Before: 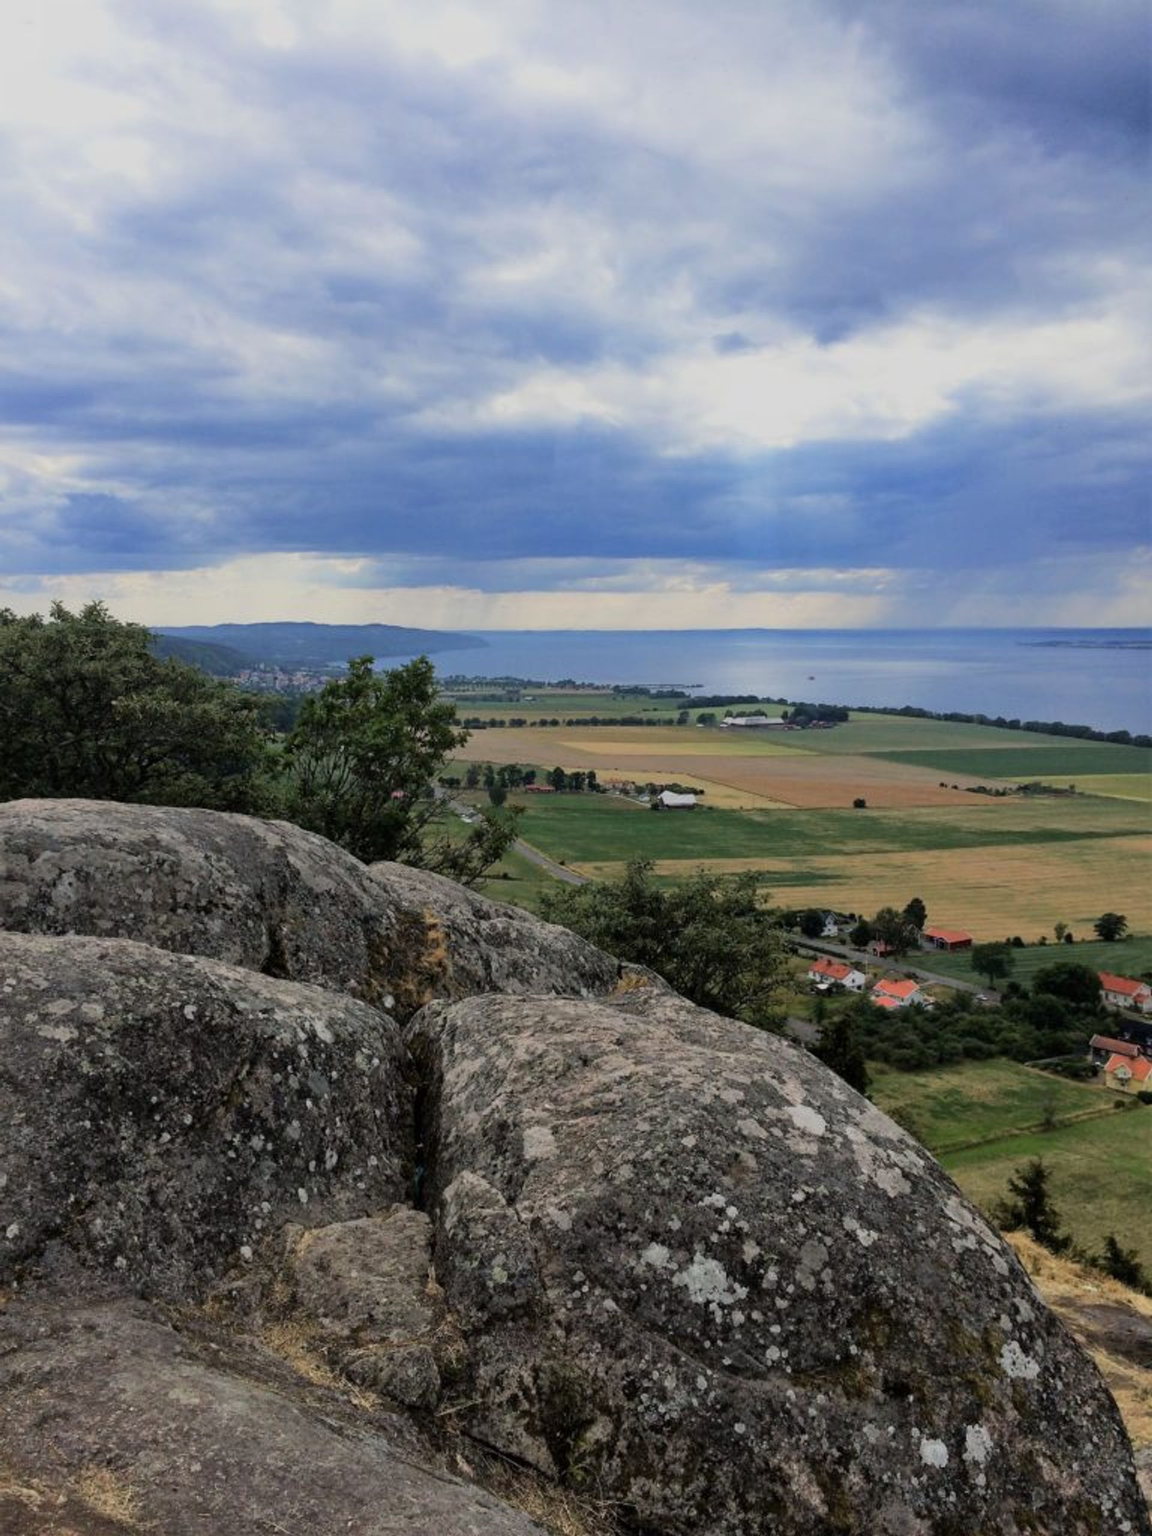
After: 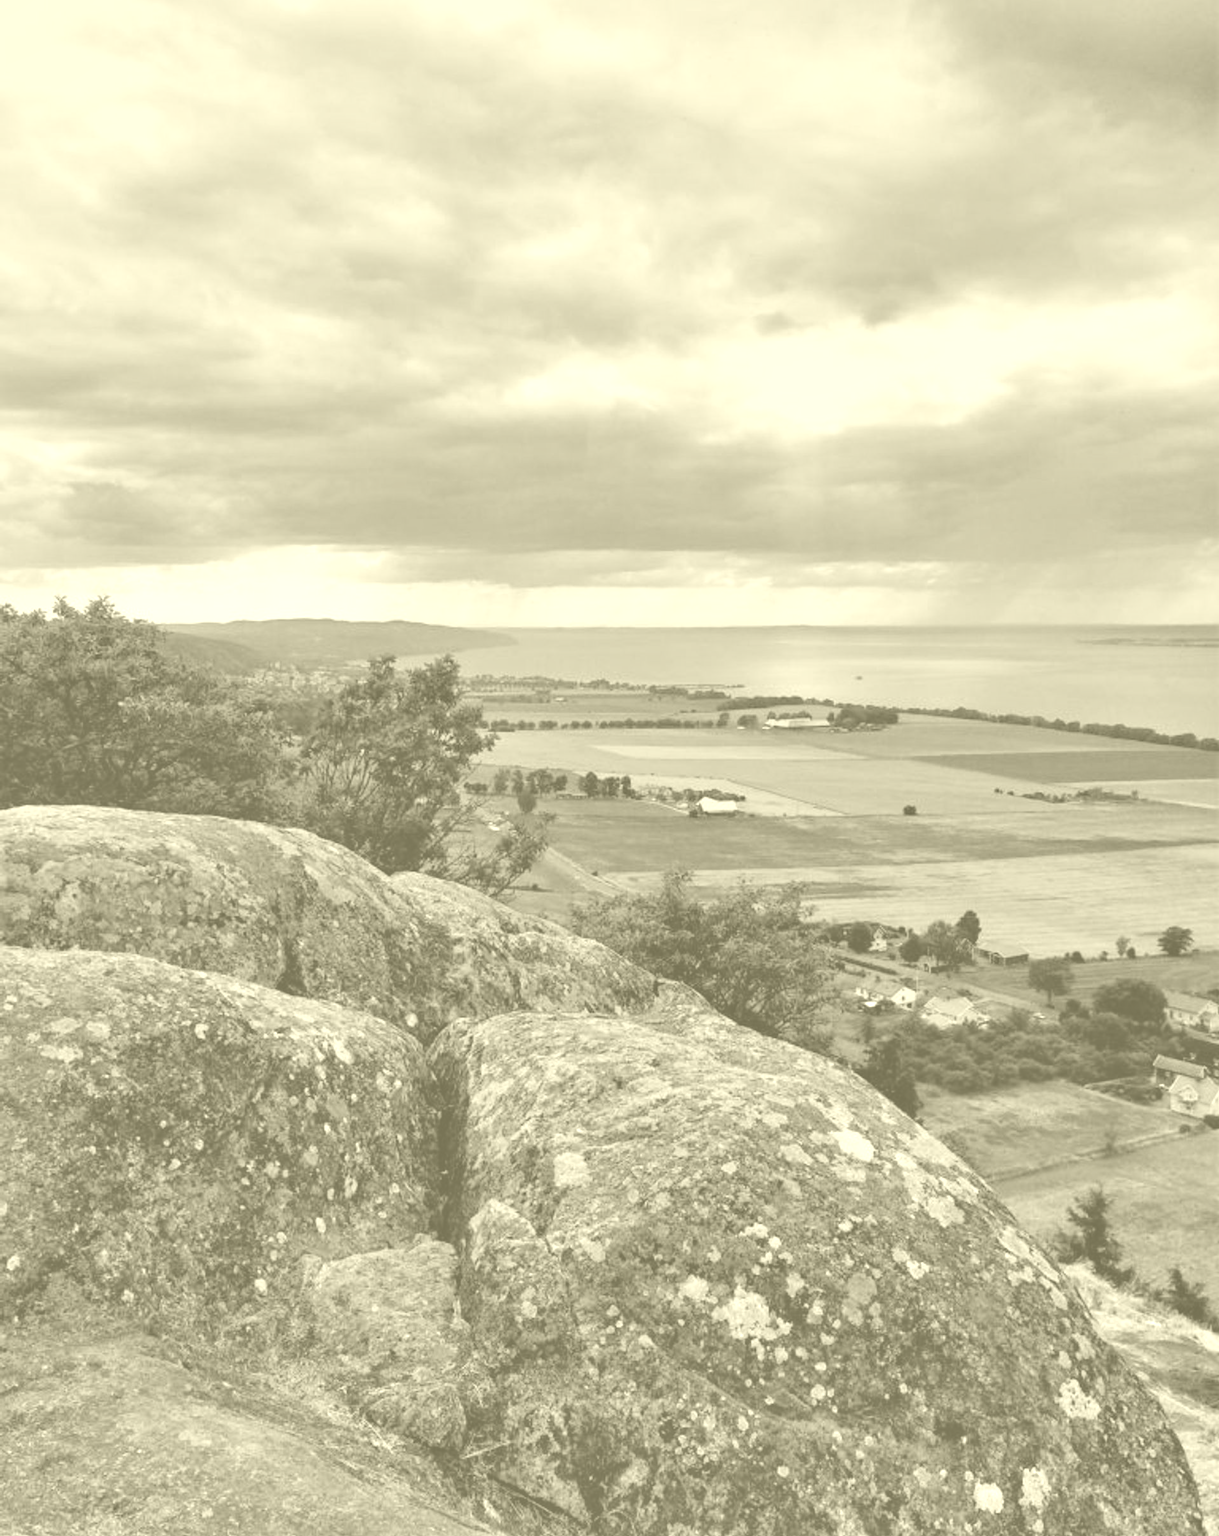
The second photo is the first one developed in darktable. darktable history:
contrast equalizer: octaves 7, y [[0.627 ×6], [0.563 ×6], [0 ×6], [0 ×6], [0 ×6]]
colorize: hue 43.2°, saturation 40%, version 1
crop and rotate: top 2.479%, bottom 3.018%
